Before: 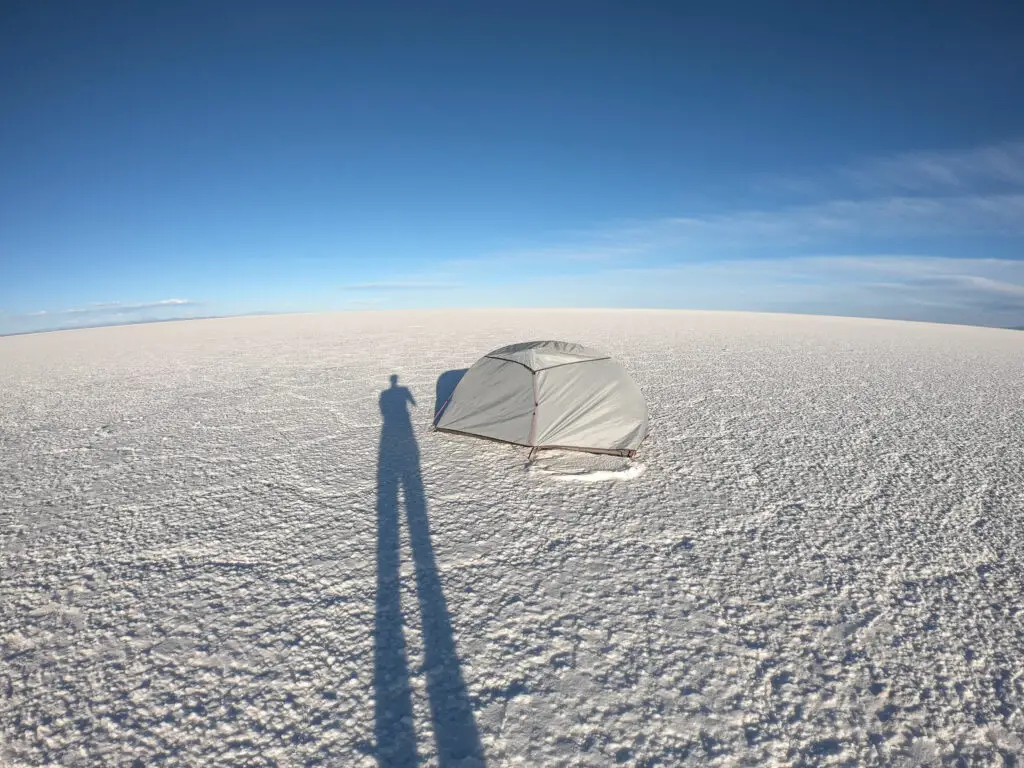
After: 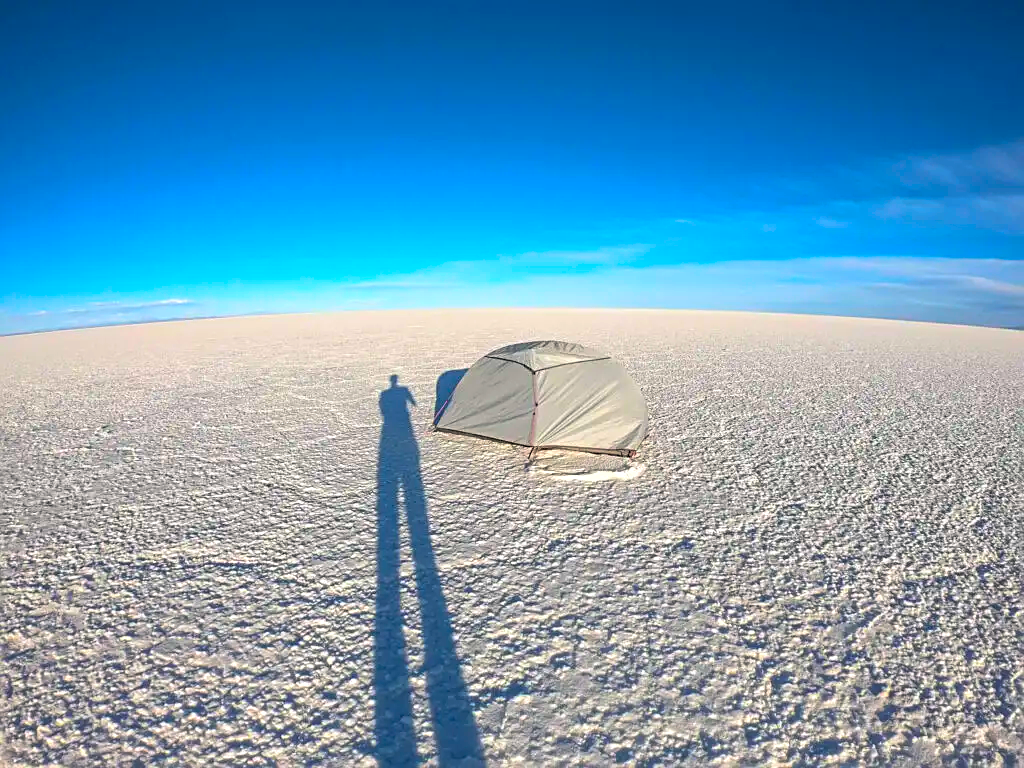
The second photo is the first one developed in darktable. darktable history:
color balance rgb: shadows lift › chroma 2.009%, shadows lift › hue 249.86°, highlights gain › chroma 0.148%, highlights gain › hue 332.49°, linear chroma grading › shadows -39.812%, linear chroma grading › highlights 39.428%, linear chroma grading › global chroma 45.283%, linear chroma grading › mid-tones -29.984%, perceptual saturation grading › global saturation 10.555%, global vibrance 30.084%
exposure: exposure 0.127 EV, compensate highlight preservation false
sharpen: on, module defaults
